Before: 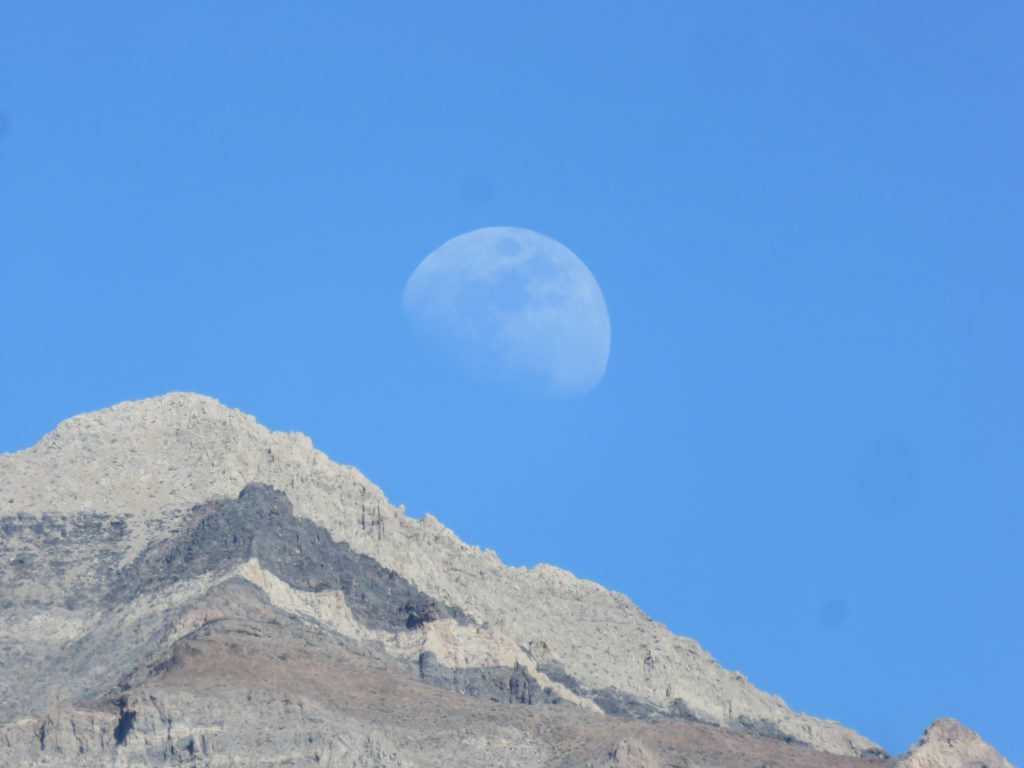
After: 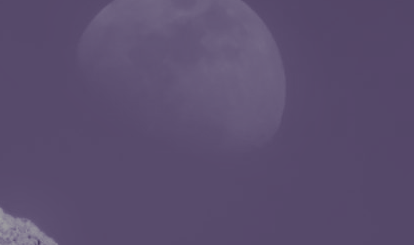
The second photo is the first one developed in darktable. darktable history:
monochrome: a 79.32, b 81.83, size 1.1
split-toning: shadows › hue 255.6°, shadows › saturation 0.66, highlights › hue 43.2°, highlights › saturation 0.68, balance -50.1
crop: left 31.751%, top 32.172%, right 27.8%, bottom 35.83%
